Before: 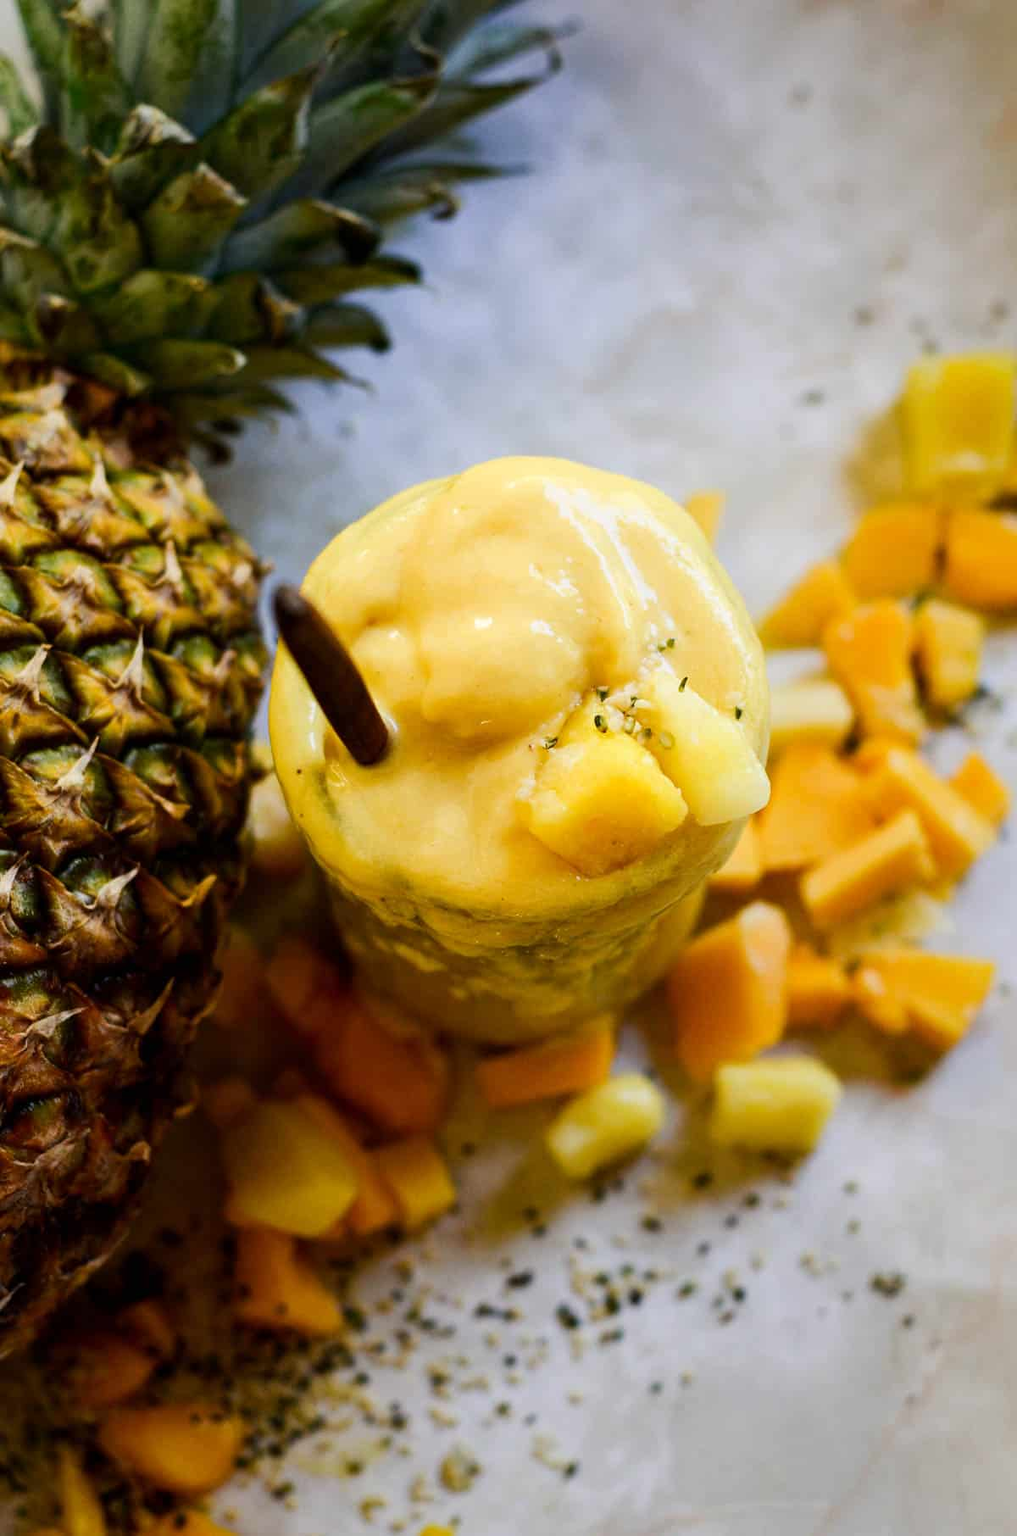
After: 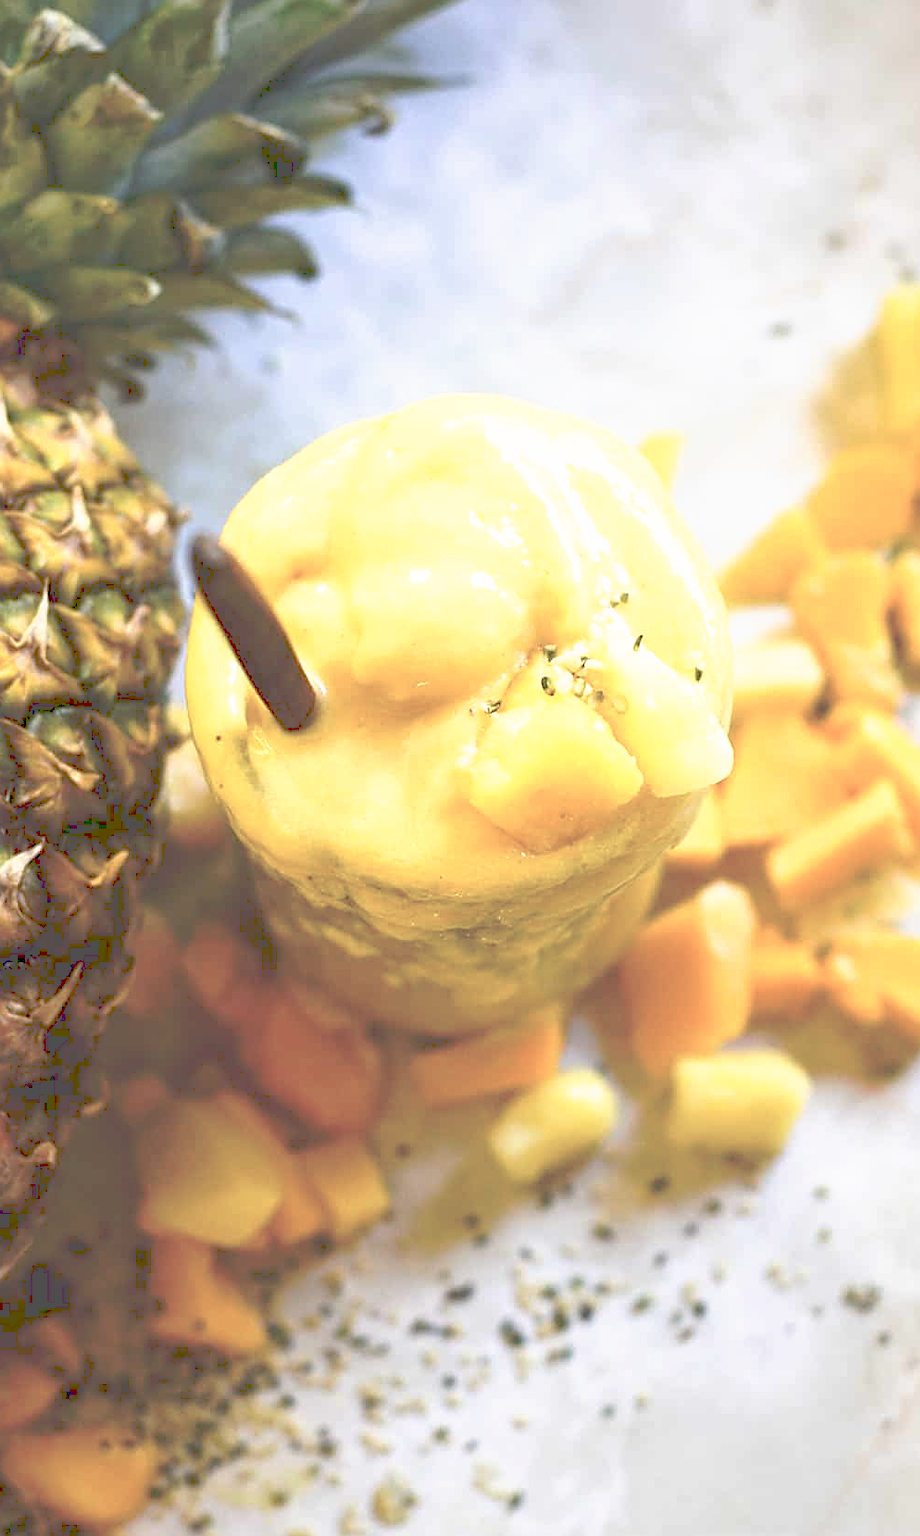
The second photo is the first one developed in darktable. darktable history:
crop: left 9.807%, top 6.259%, right 7.334%, bottom 2.177%
tone curve: curves: ch0 [(0, 0) (0.003, 0.326) (0.011, 0.332) (0.025, 0.352) (0.044, 0.378) (0.069, 0.4) (0.1, 0.416) (0.136, 0.432) (0.177, 0.468) (0.224, 0.509) (0.277, 0.554) (0.335, 0.6) (0.399, 0.642) (0.468, 0.693) (0.543, 0.753) (0.623, 0.818) (0.709, 0.897) (0.801, 0.974) (0.898, 0.991) (1, 1)], preserve colors none
sharpen: on, module defaults
